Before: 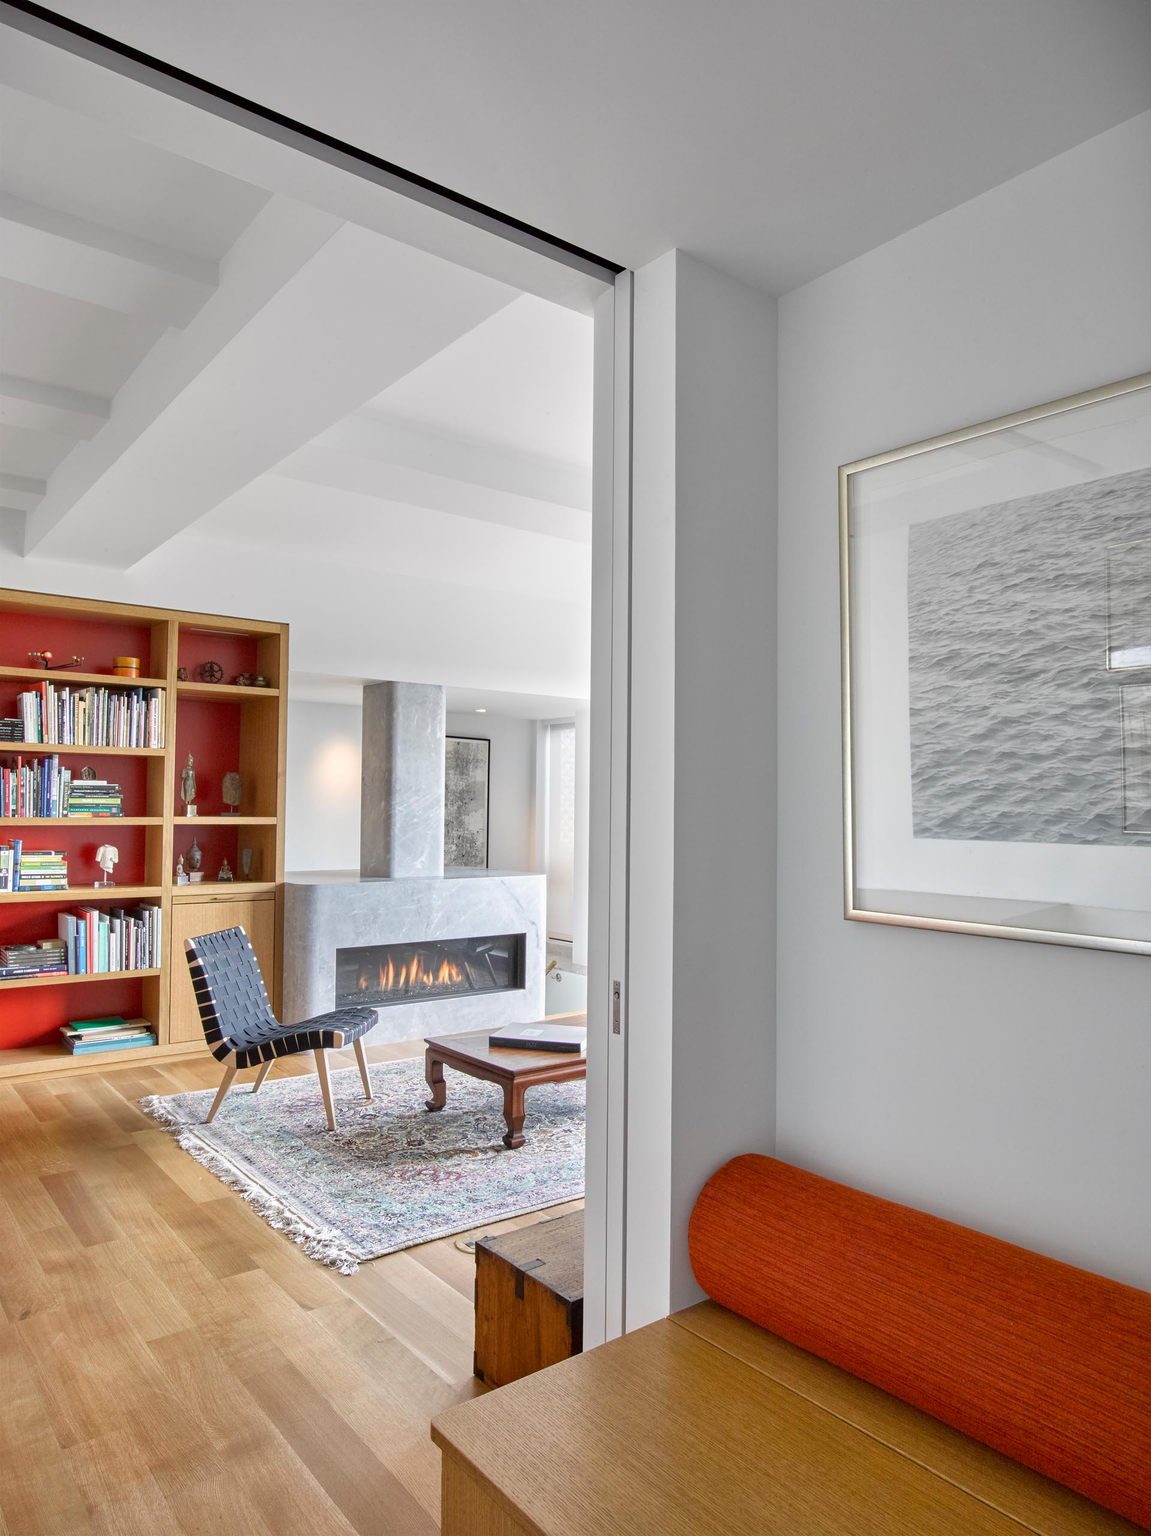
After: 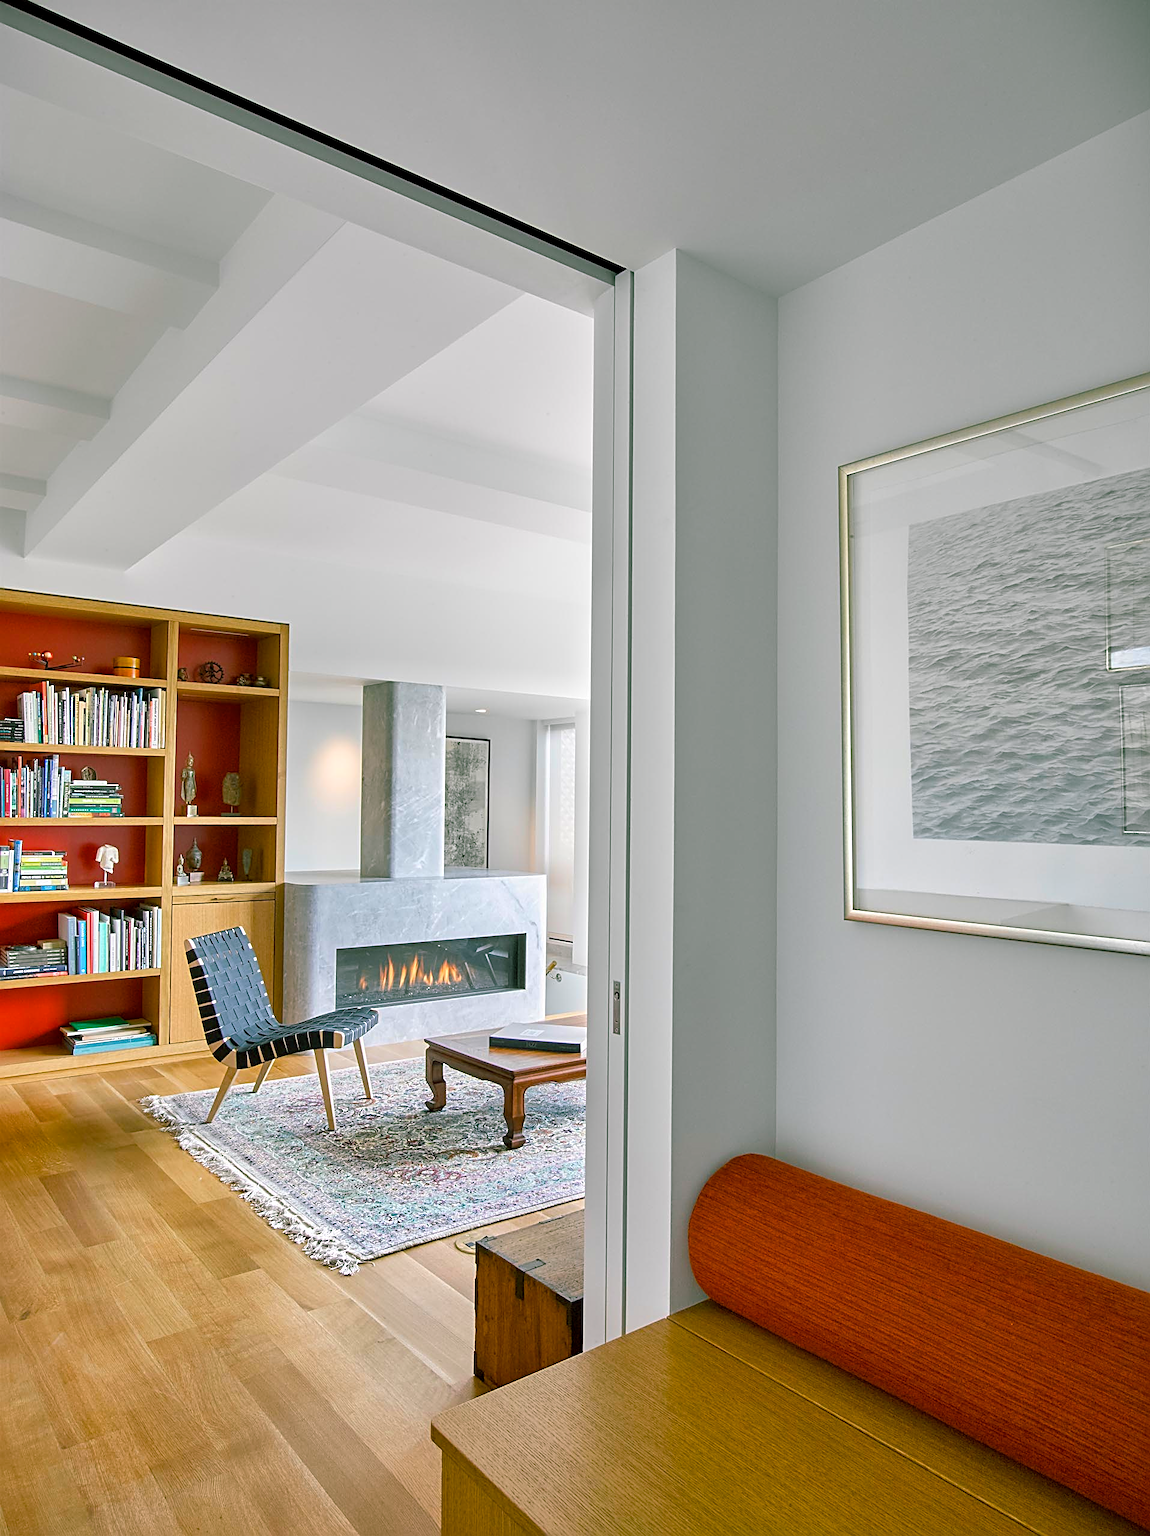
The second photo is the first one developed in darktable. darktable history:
exposure: black level correction 0.002, compensate highlight preservation false
color balance rgb: shadows lift › chroma 11.733%, shadows lift › hue 131.92°, perceptual saturation grading › global saturation 31.022%, global vibrance 14.58%
sharpen: radius 2.544, amount 0.639
